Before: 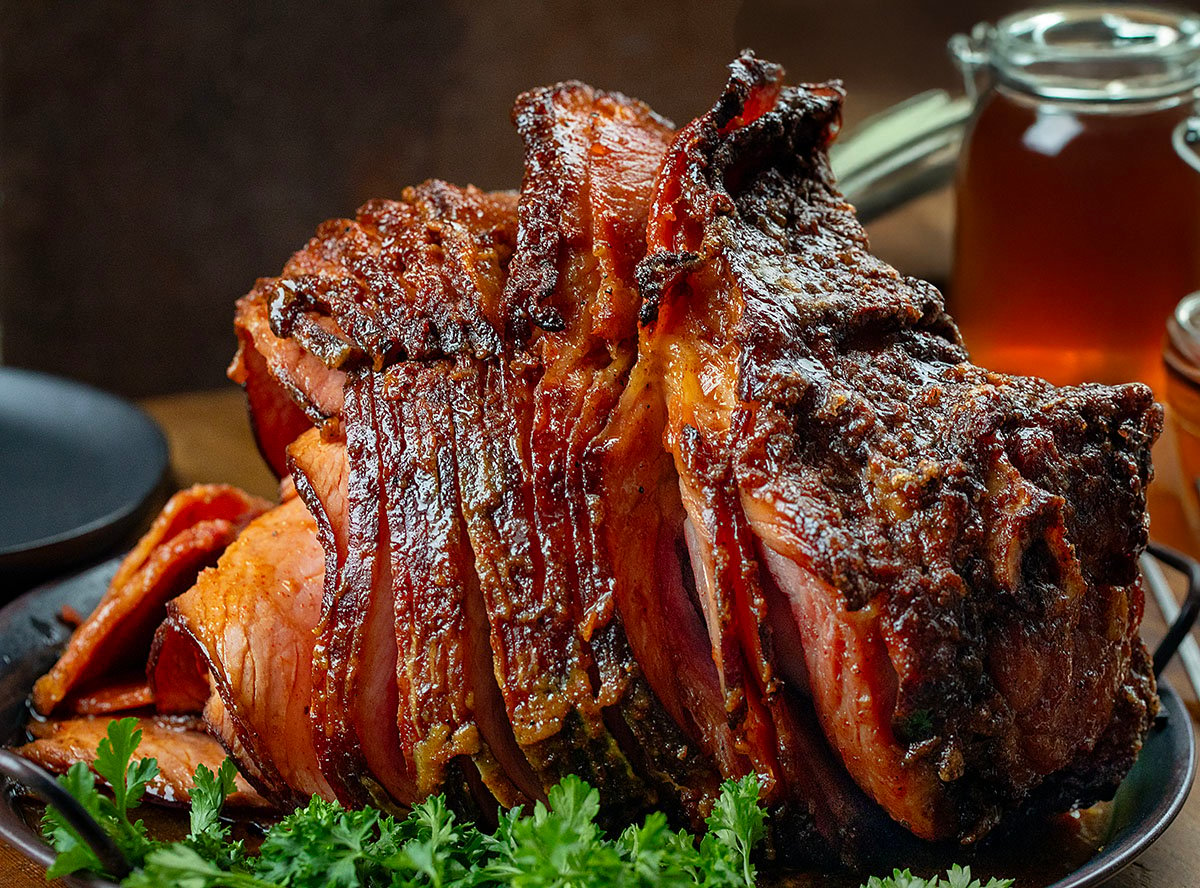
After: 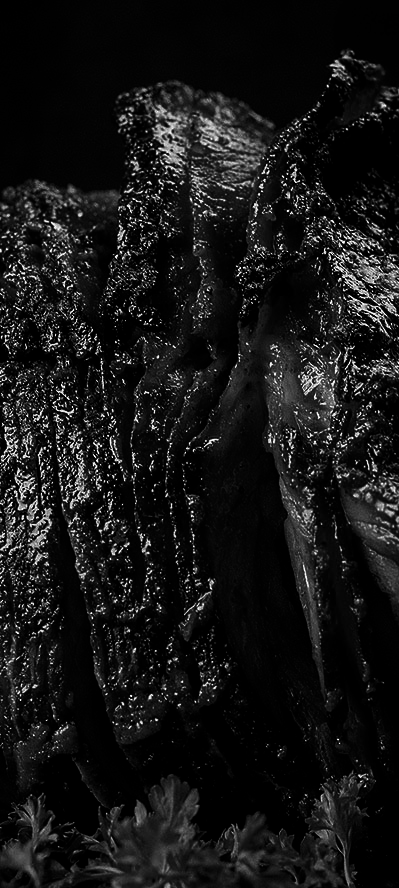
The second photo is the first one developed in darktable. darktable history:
contrast brightness saturation: contrast 0.02, brightness -1, saturation -1
crop: left 33.36%, right 33.36%
